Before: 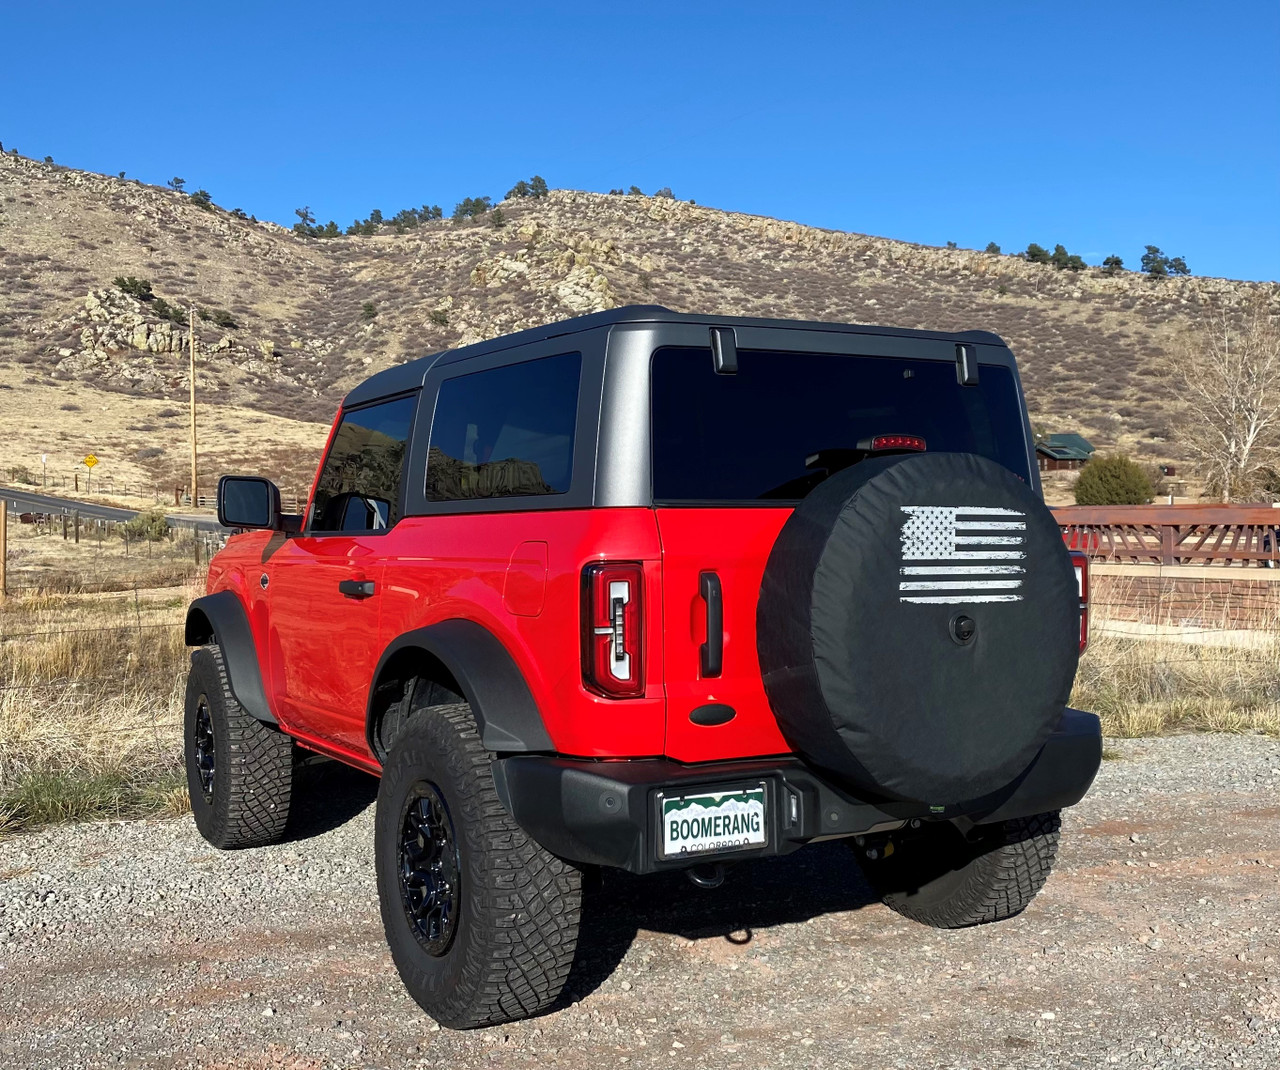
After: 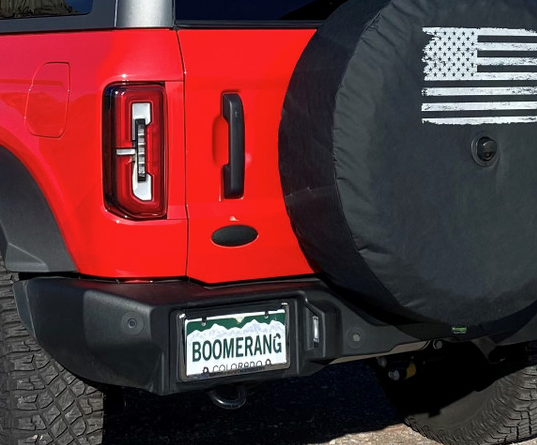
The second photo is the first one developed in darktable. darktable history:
contrast brightness saturation: saturation -0.055
crop: left 37.358%, top 44.85%, right 20.688%, bottom 13.506%
